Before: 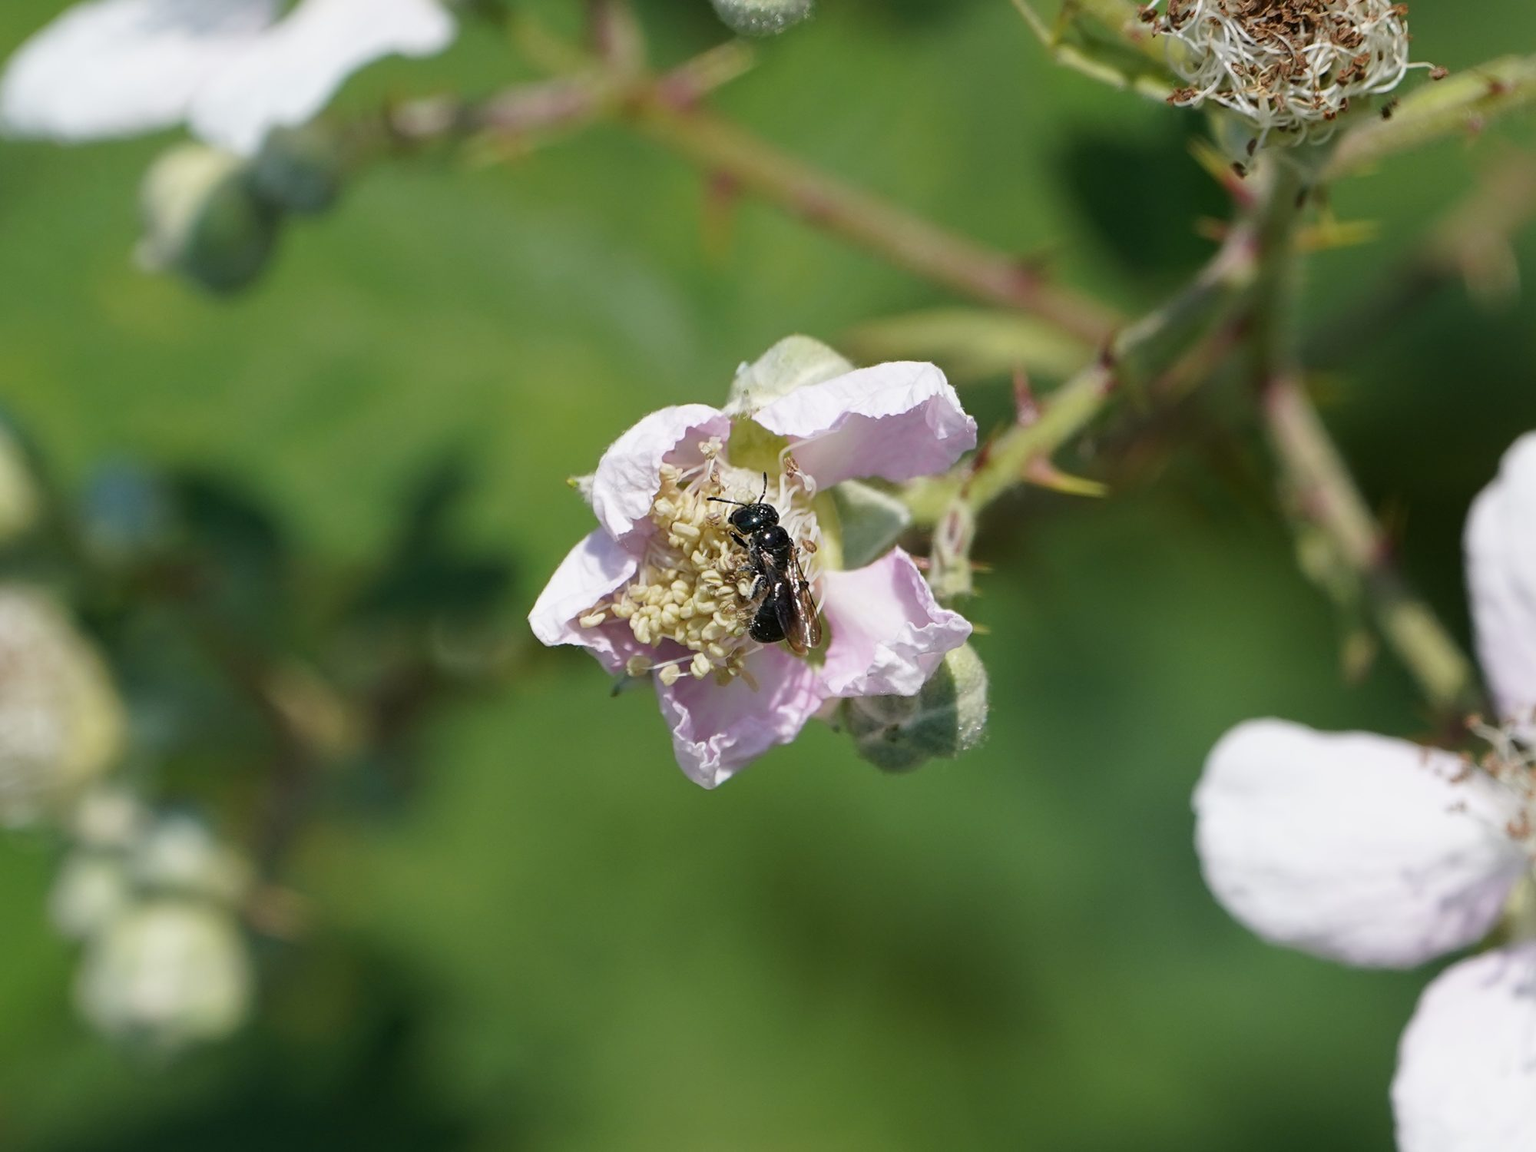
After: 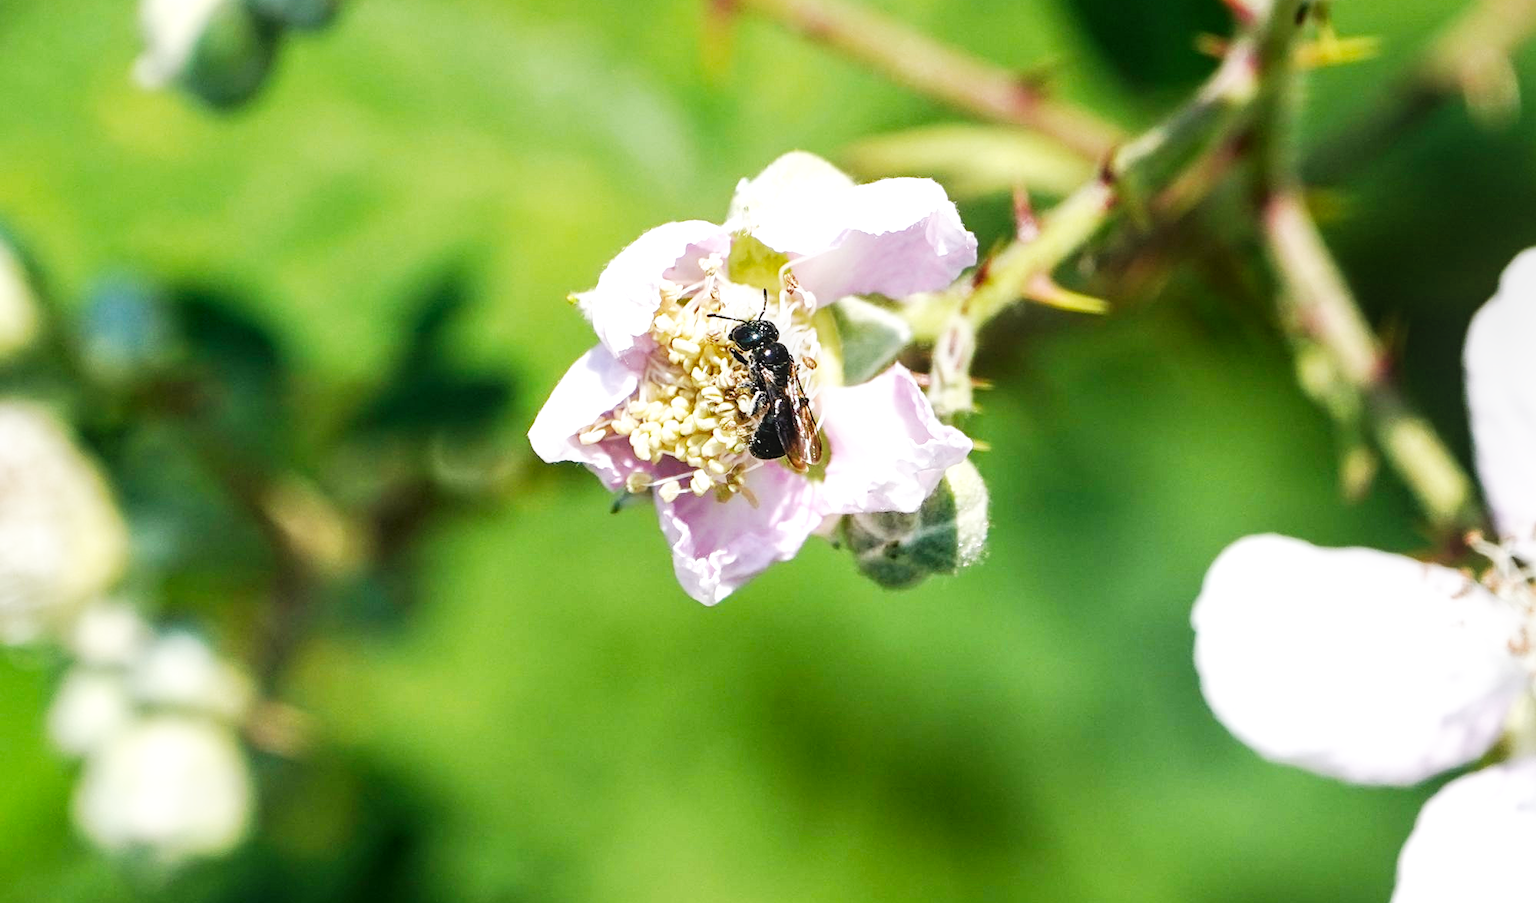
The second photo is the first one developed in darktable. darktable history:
crop and rotate: top 15.963%, bottom 5.518%
base curve: curves: ch0 [(0, 0) (0.007, 0.004) (0.027, 0.03) (0.046, 0.07) (0.207, 0.54) (0.442, 0.872) (0.673, 0.972) (1, 1)], preserve colors none
local contrast: on, module defaults
